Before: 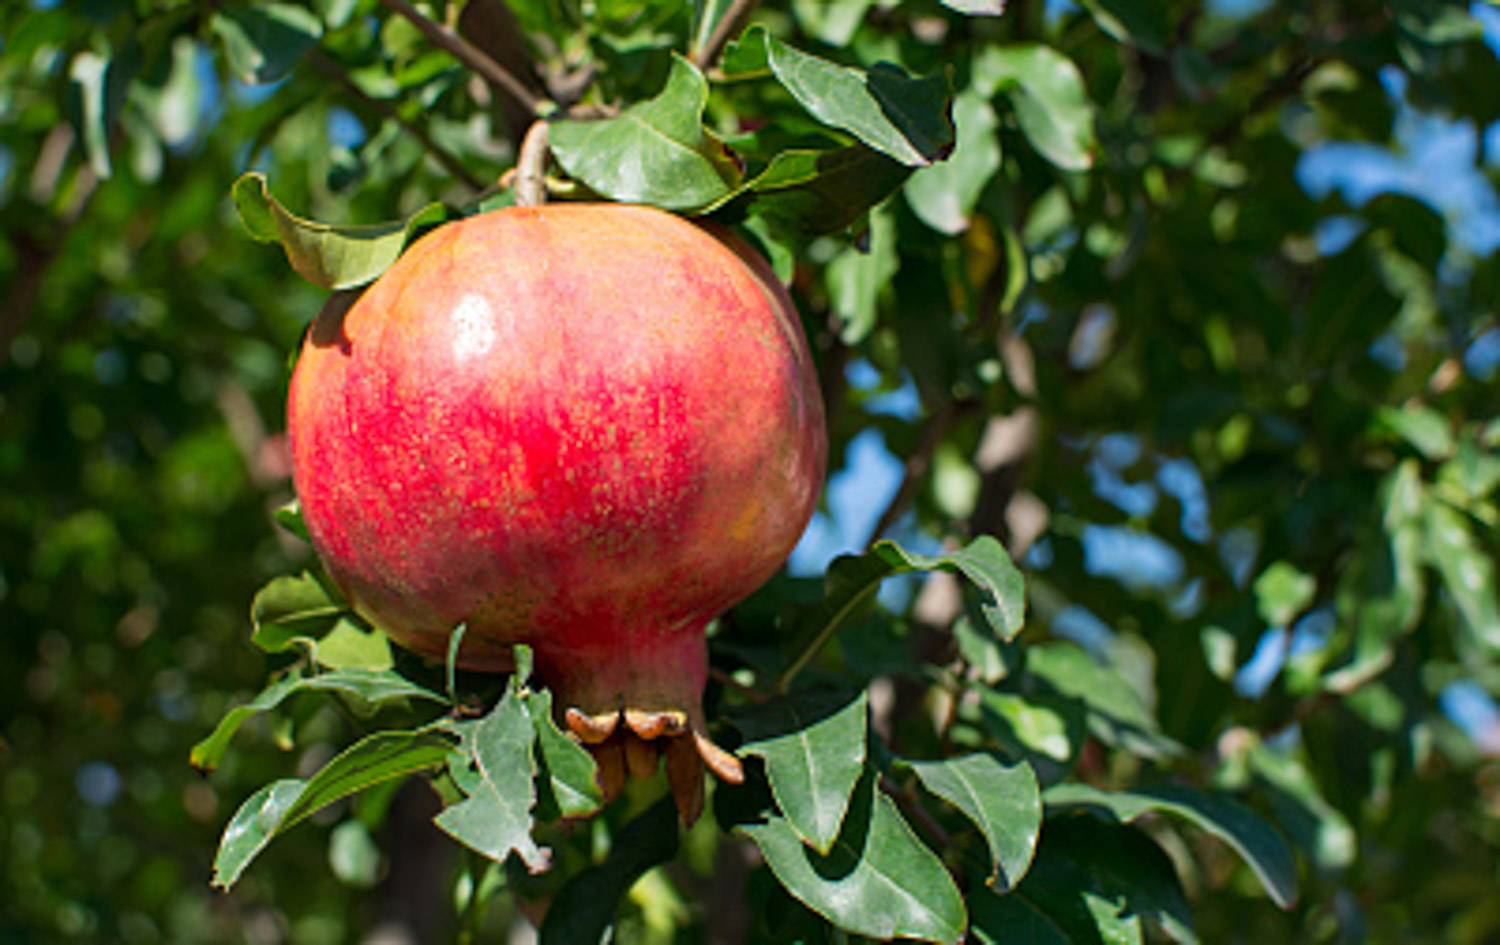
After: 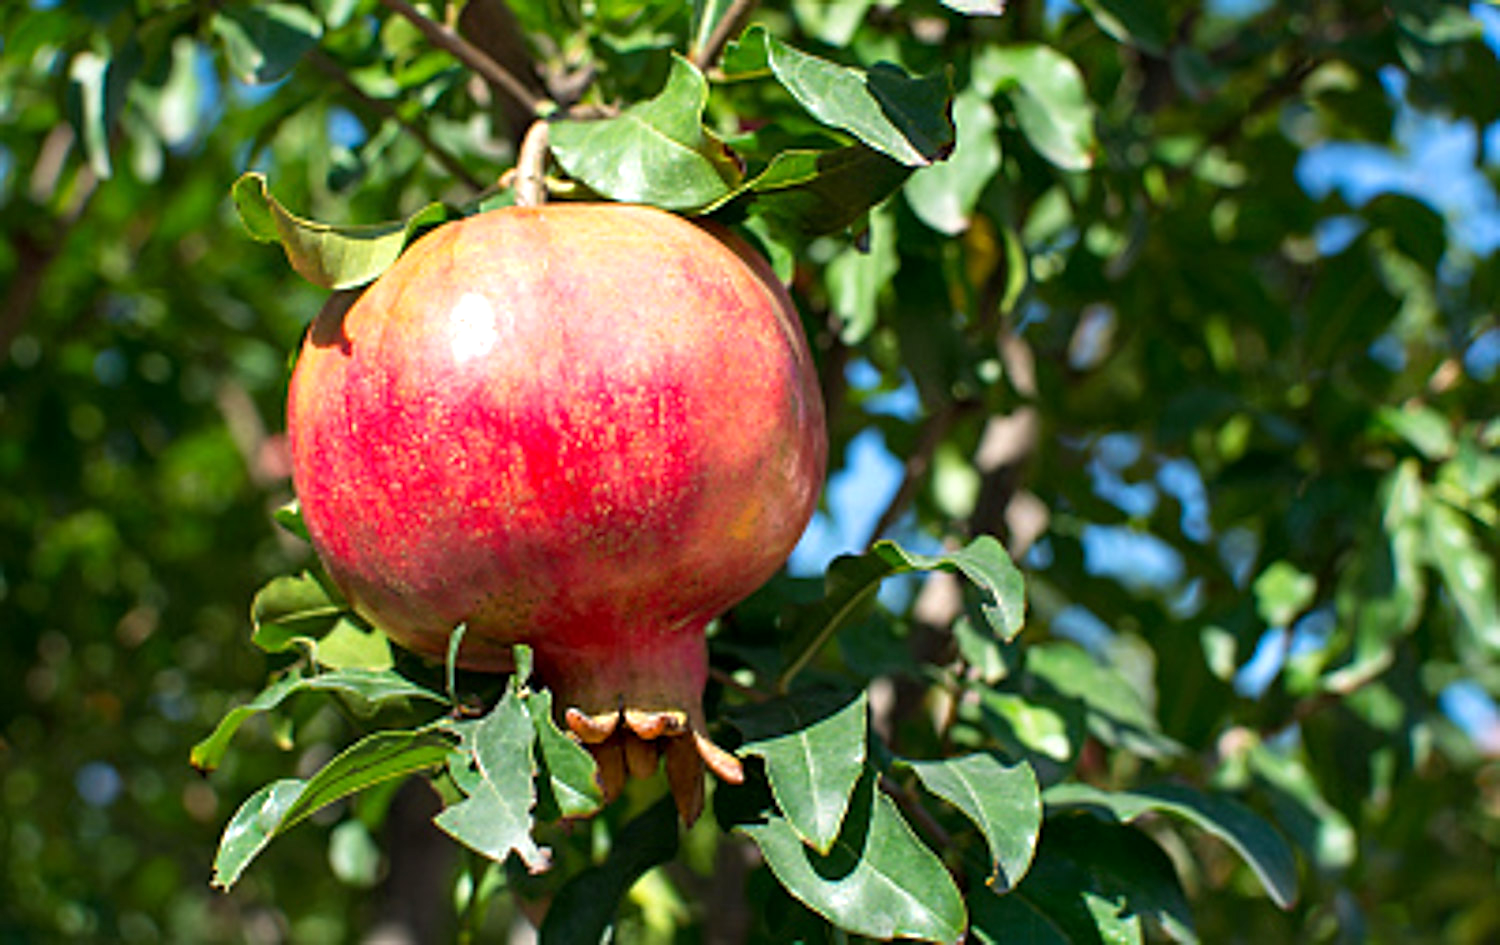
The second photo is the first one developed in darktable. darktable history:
exposure: black level correction 0.001, exposure 0.5 EV, compensate highlight preservation false
sharpen: radius 1.901, amount 0.415, threshold 1.556
